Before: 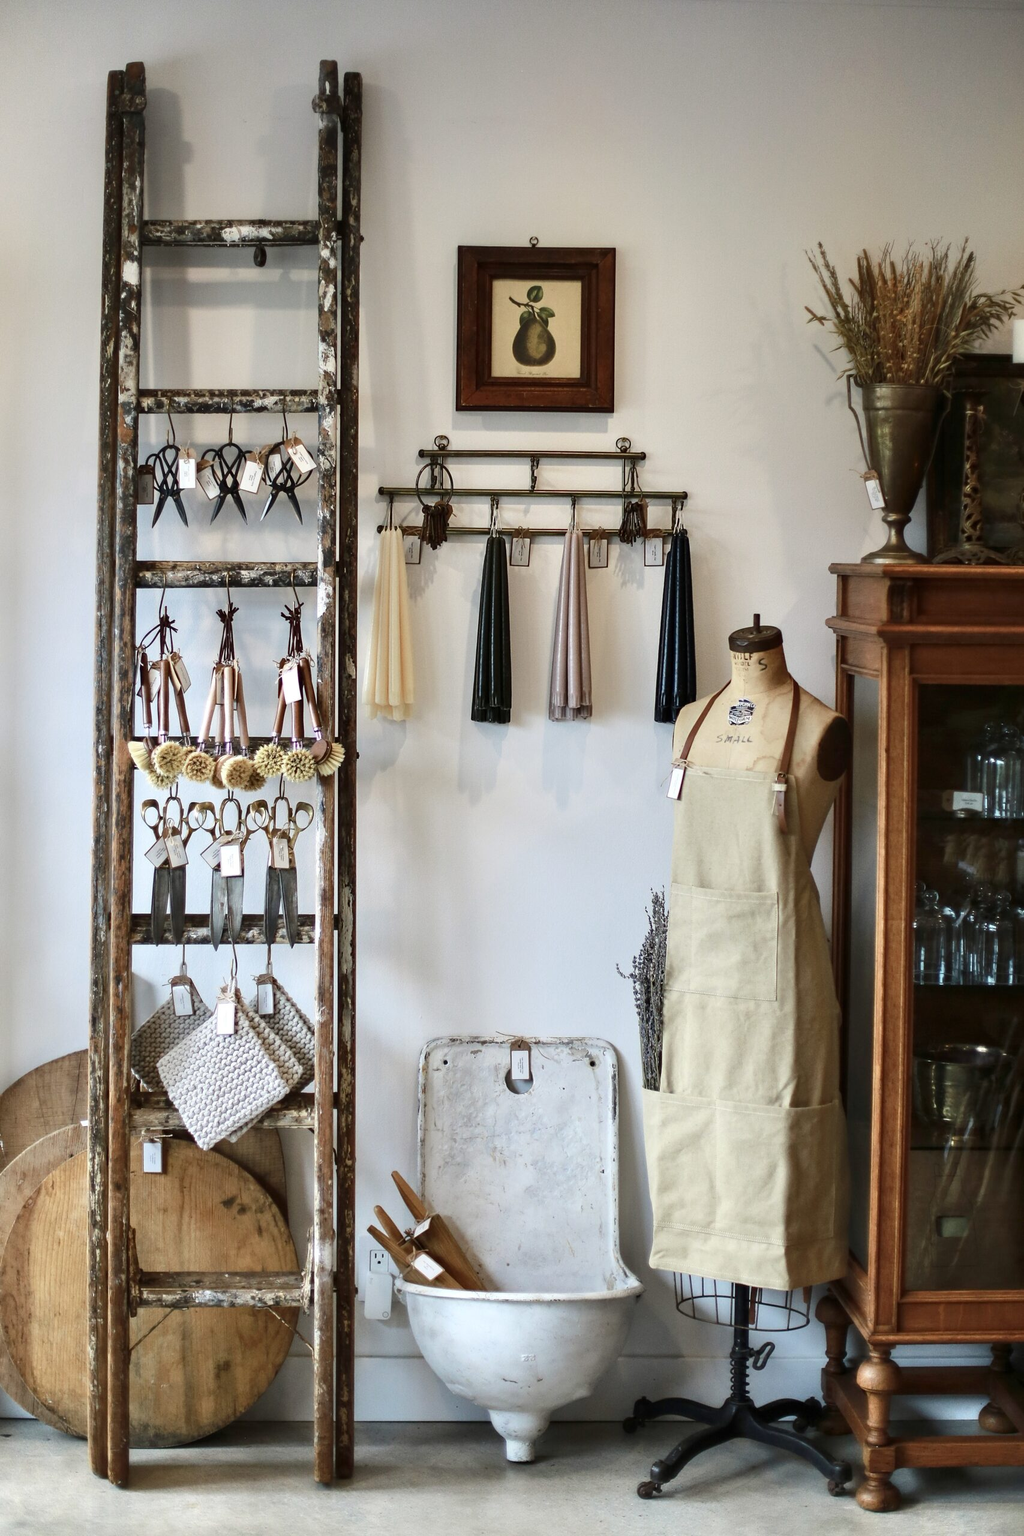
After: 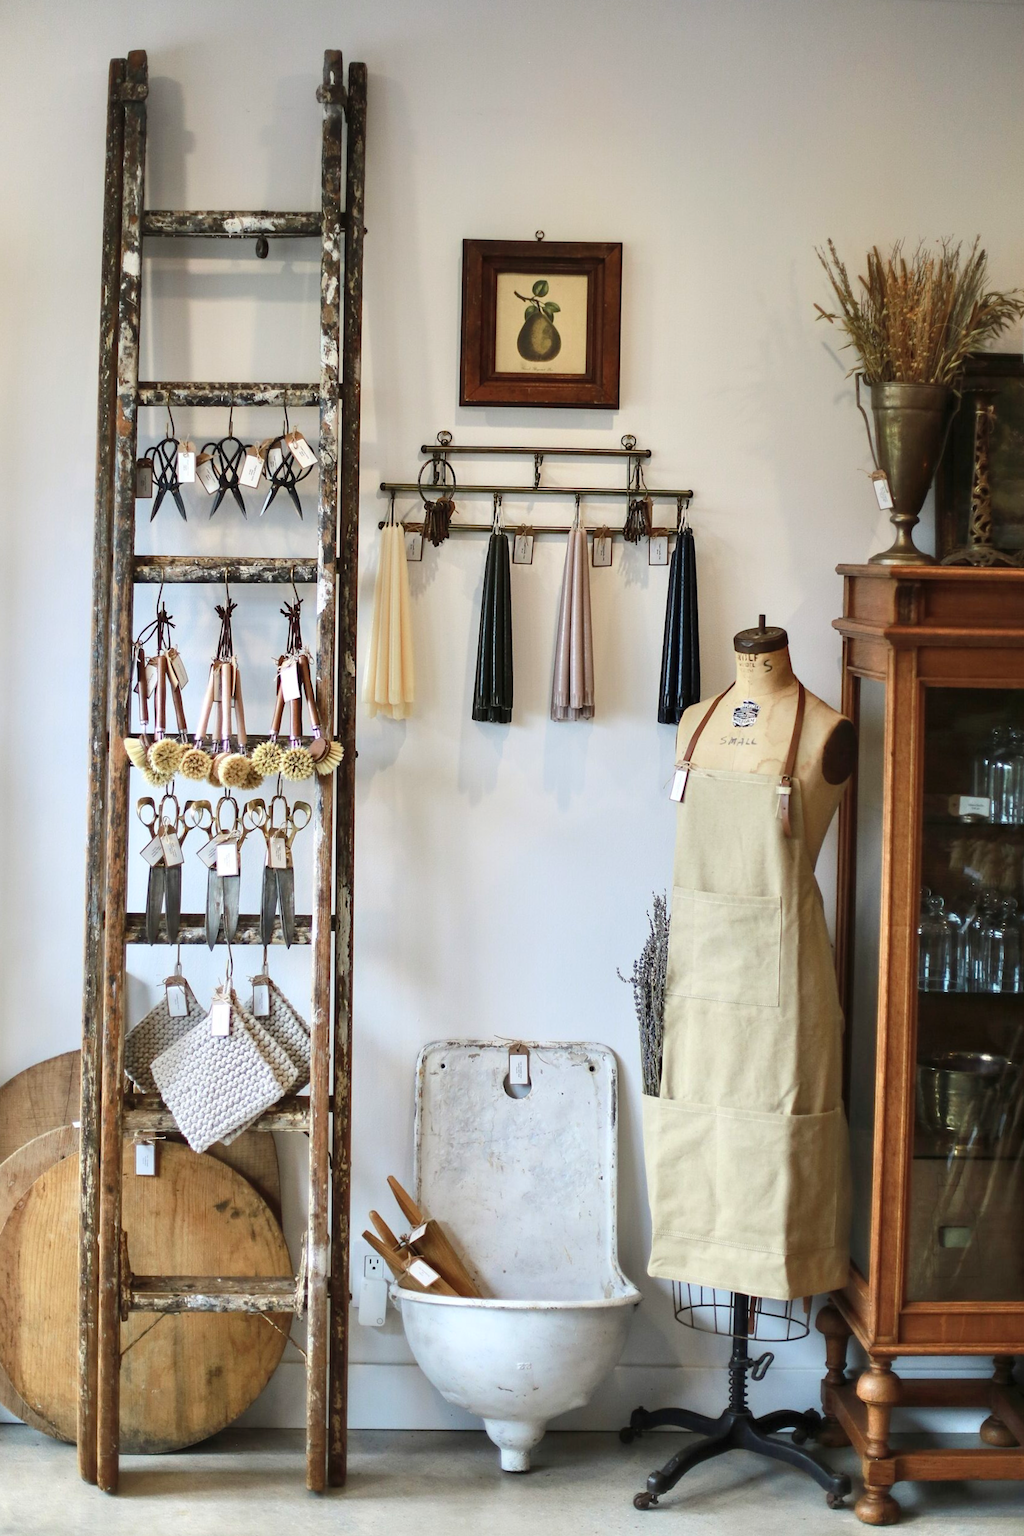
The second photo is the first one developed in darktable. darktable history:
contrast brightness saturation: brightness 0.09, saturation 0.19
crop and rotate: angle -0.5°
